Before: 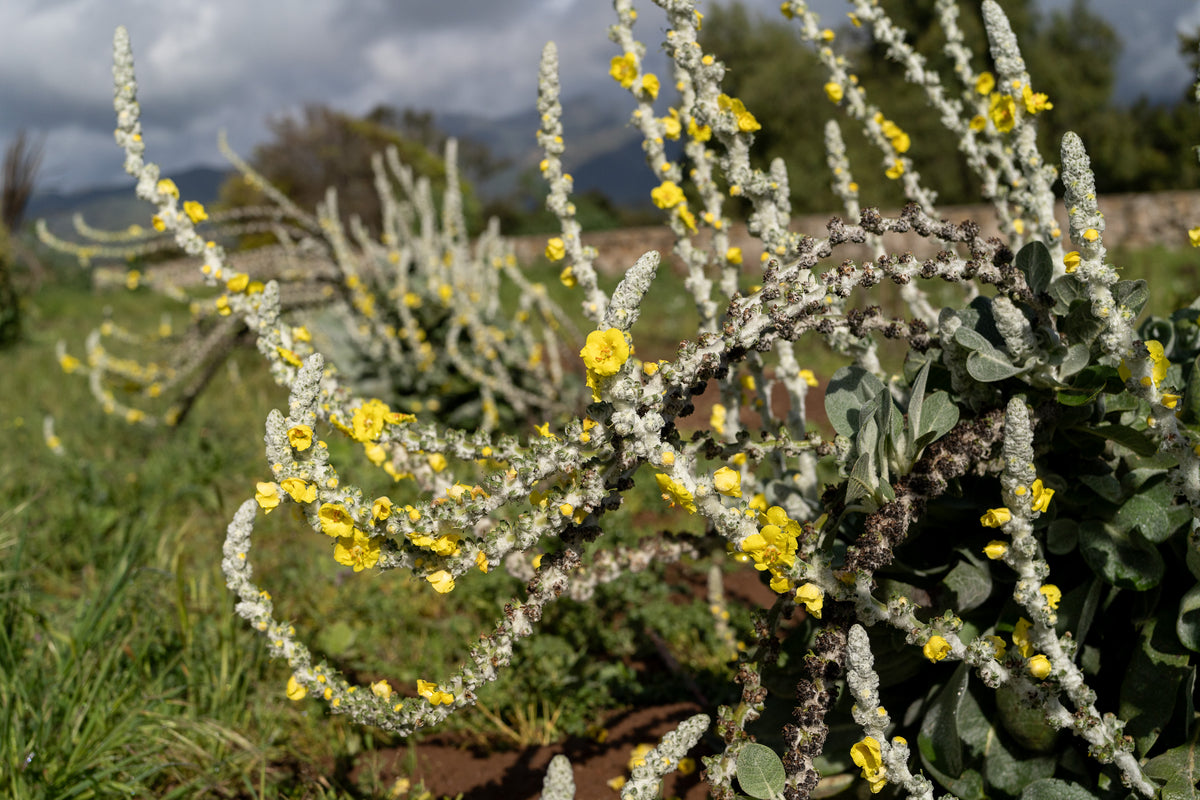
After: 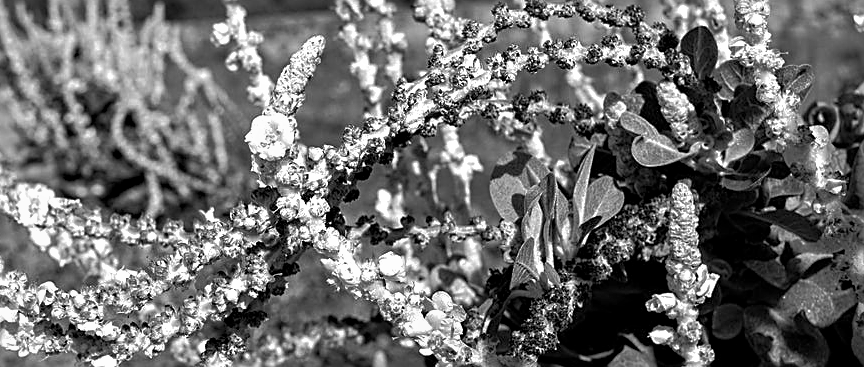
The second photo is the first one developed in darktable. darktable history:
crop and rotate: left 27.938%, top 27.046%, bottom 27.046%
exposure: black level correction 0, exposure 0.5 EV, compensate exposure bias true, compensate highlight preservation false
sharpen: amount 0.75
contrast brightness saturation: contrast 0.07, brightness -0.13, saturation 0.06
contrast equalizer: octaves 7, y [[0.524 ×6], [0.512 ×6], [0.379 ×6], [0 ×6], [0 ×6]]
monochrome: on, module defaults
shadows and highlights: on, module defaults
